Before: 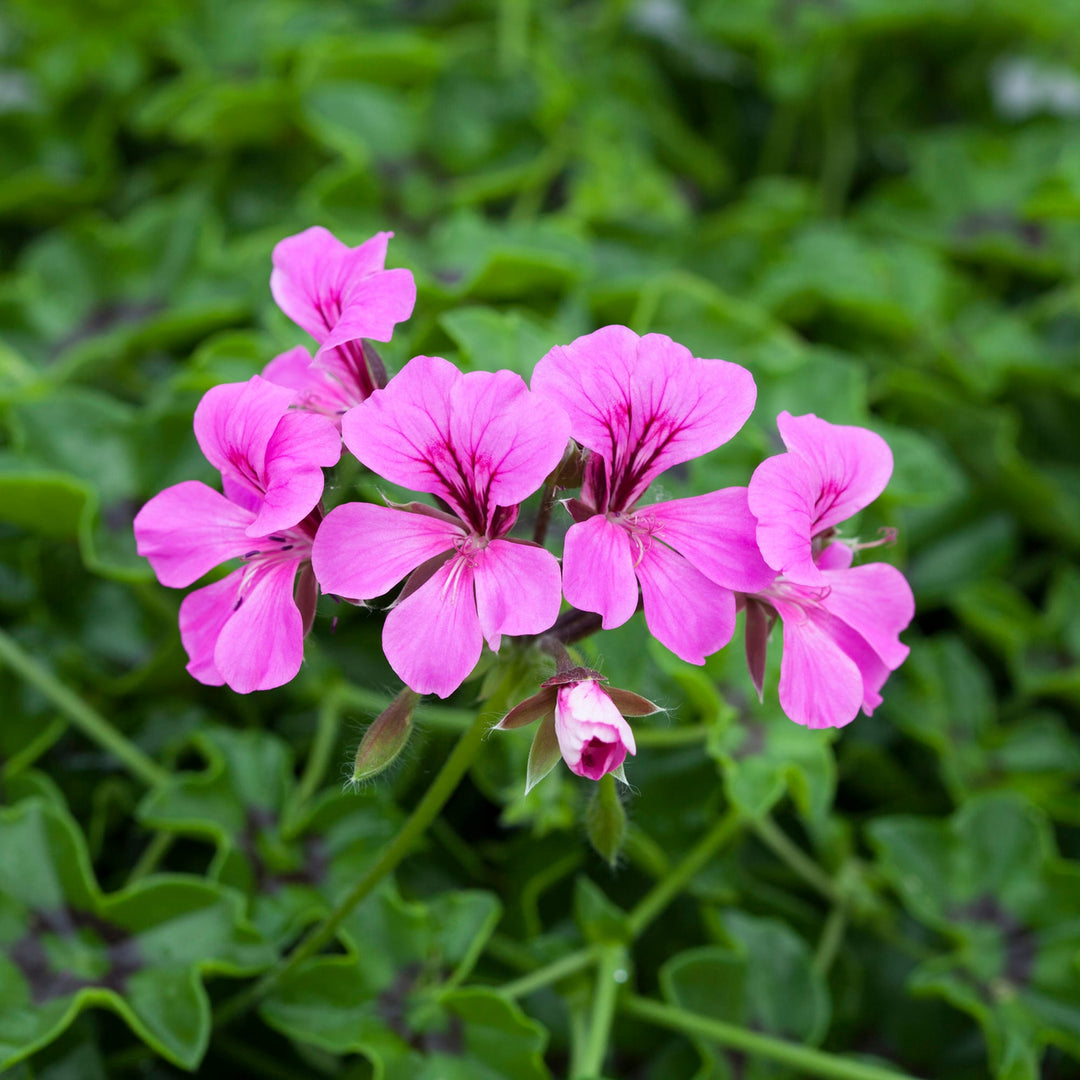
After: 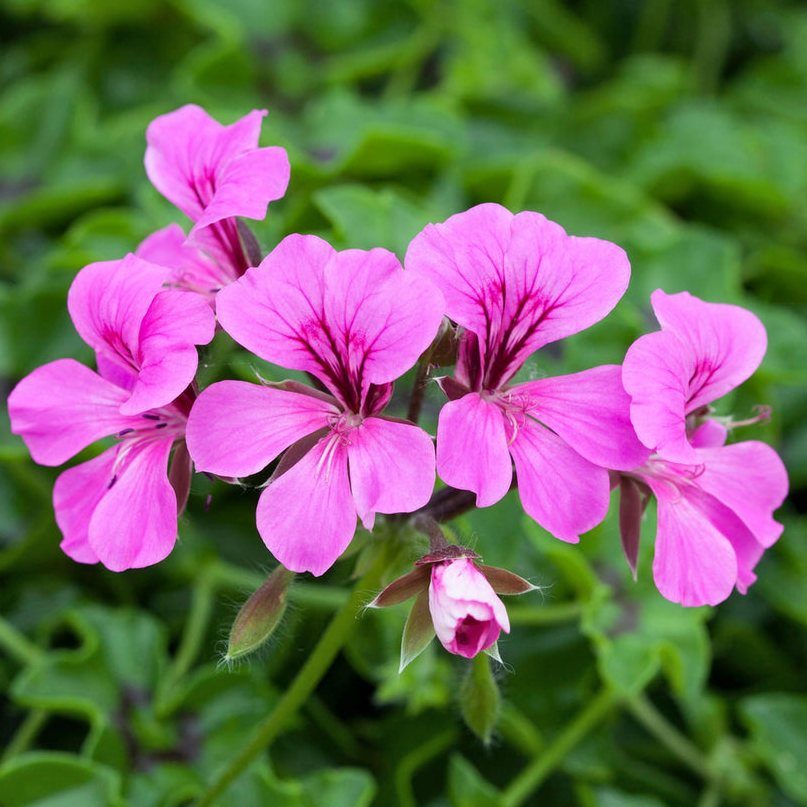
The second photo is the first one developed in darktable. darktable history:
shadows and highlights: radius 133.83, soften with gaussian
crop and rotate: left 11.831%, top 11.346%, right 13.429%, bottom 13.899%
